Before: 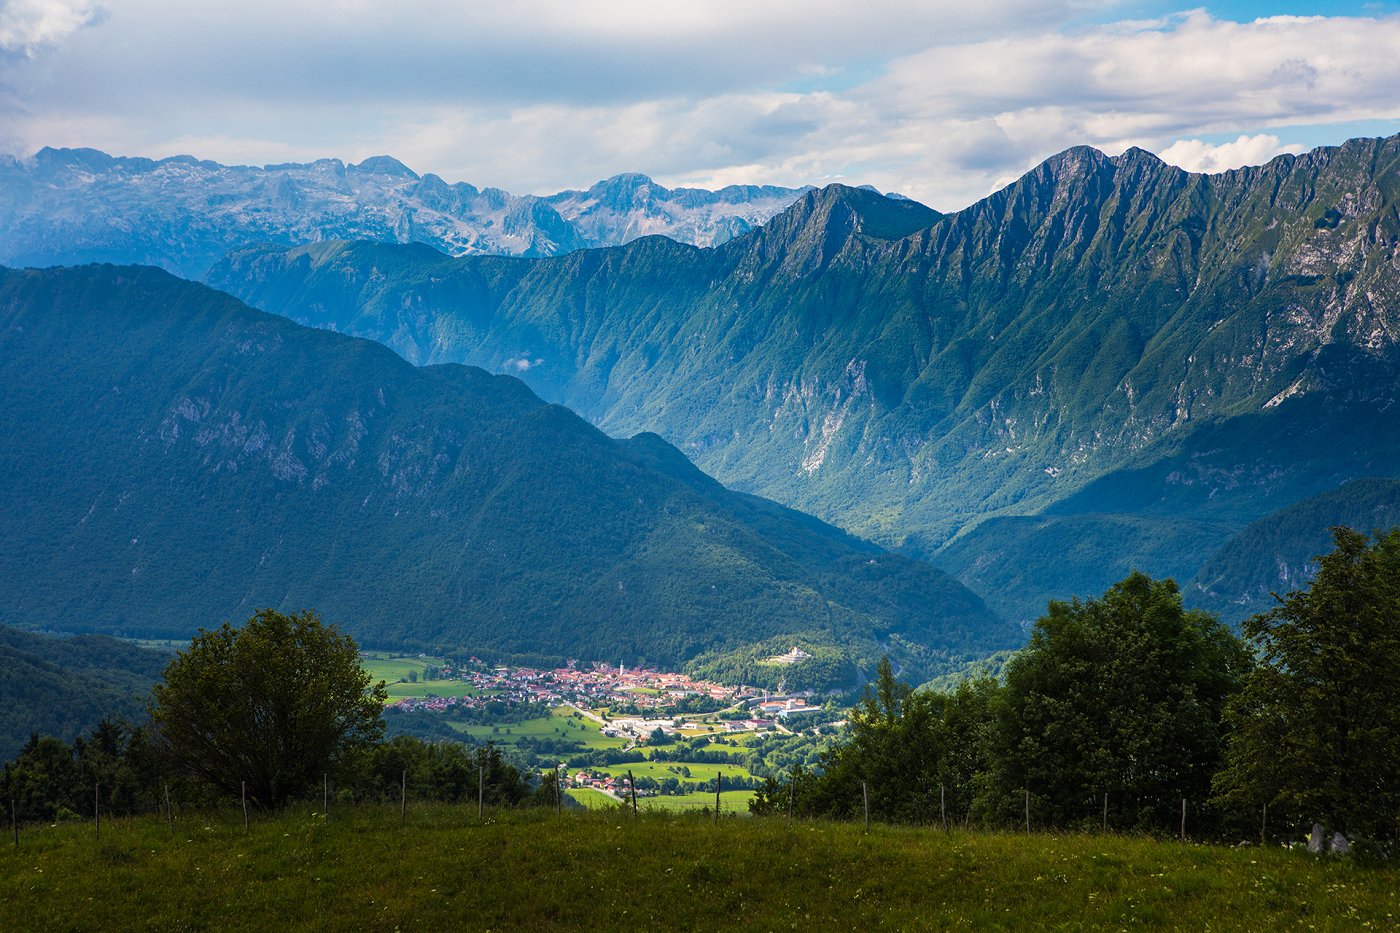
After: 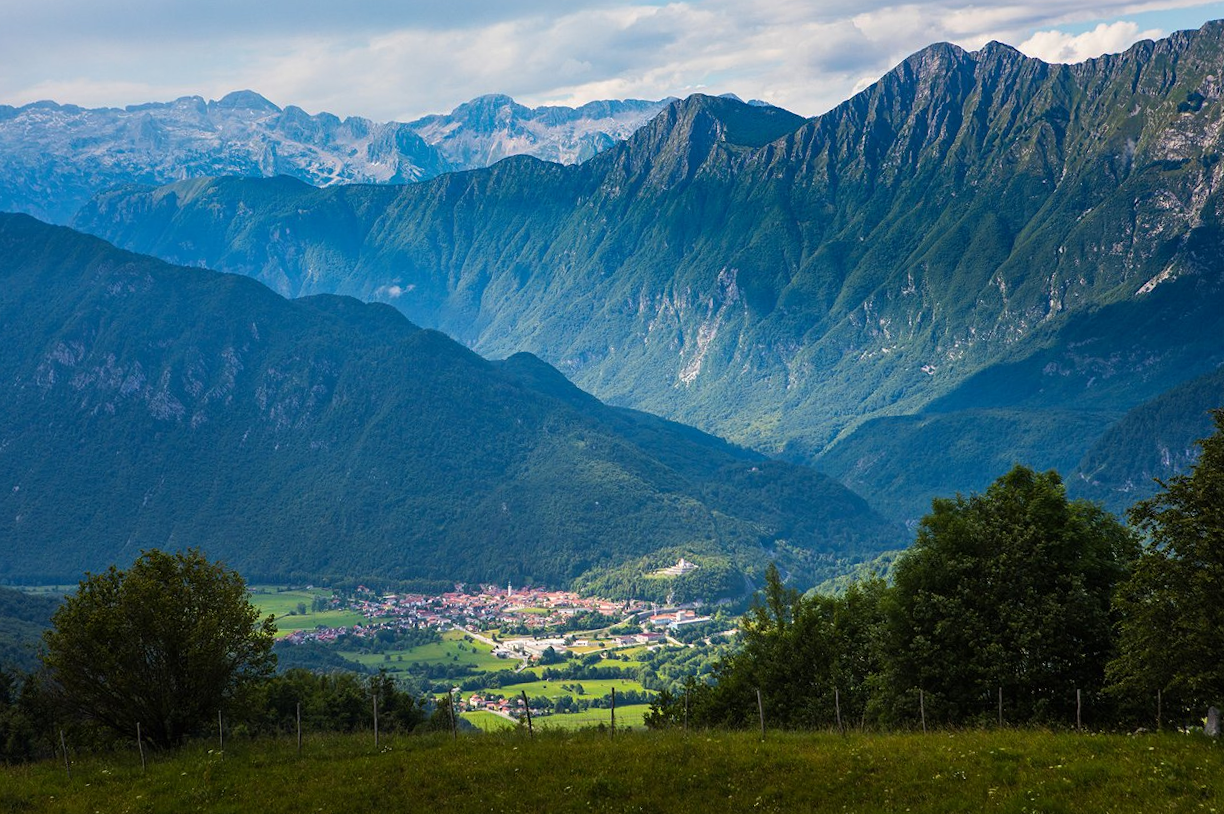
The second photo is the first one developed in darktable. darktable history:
crop and rotate: angle 3.1°, left 5.565%, top 5.7%
